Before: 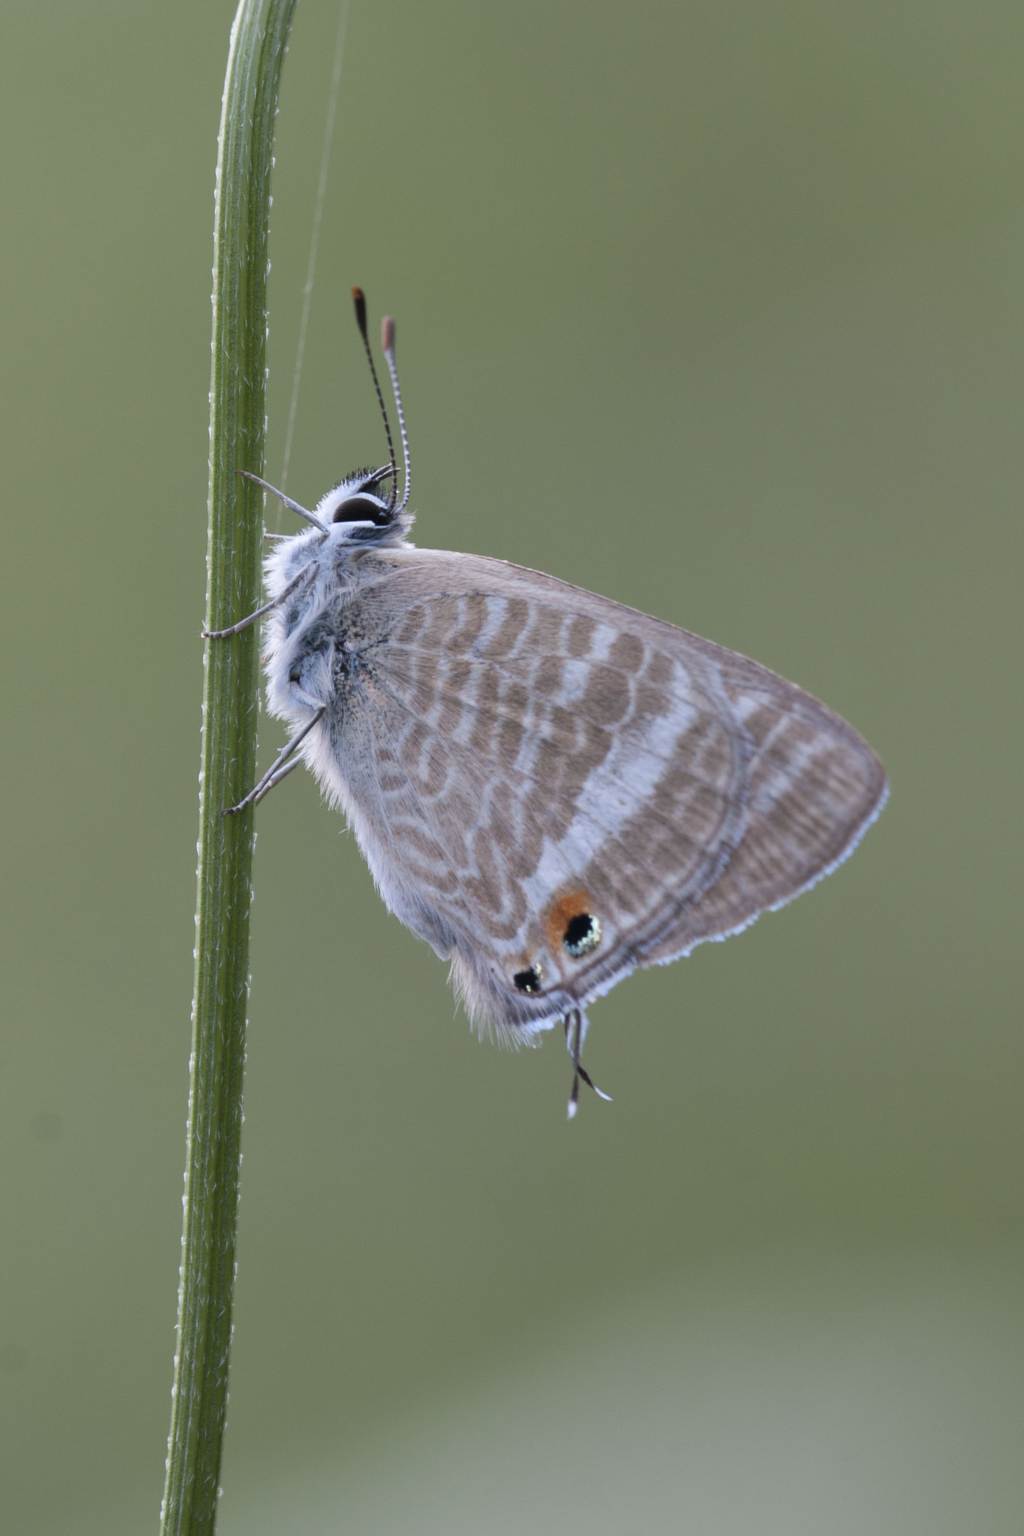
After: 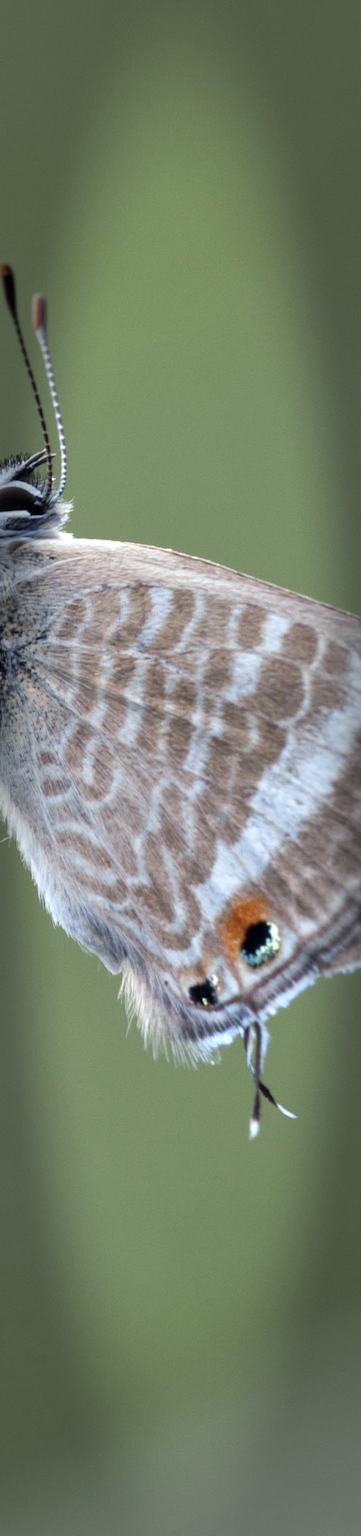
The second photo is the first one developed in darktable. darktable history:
color correction: highlights a* -4.28, highlights b* 6.53
rotate and perspective: rotation -1.42°, crop left 0.016, crop right 0.984, crop top 0.035, crop bottom 0.965
crop: left 33.36%, right 33.36%
exposure: exposure 0.485 EV, compensate highlight preservation false
local contrast: detail 130%
shadows and highlights: radius 337.17, shadows 29.01, soften with gaussian
vignetting: fall-off start 66.7%, fall-off radius 39.74%, brightness -0.576, saturation -0.258, automatic ratio true, width/height ratio 0.671, dithering 16-bit output
